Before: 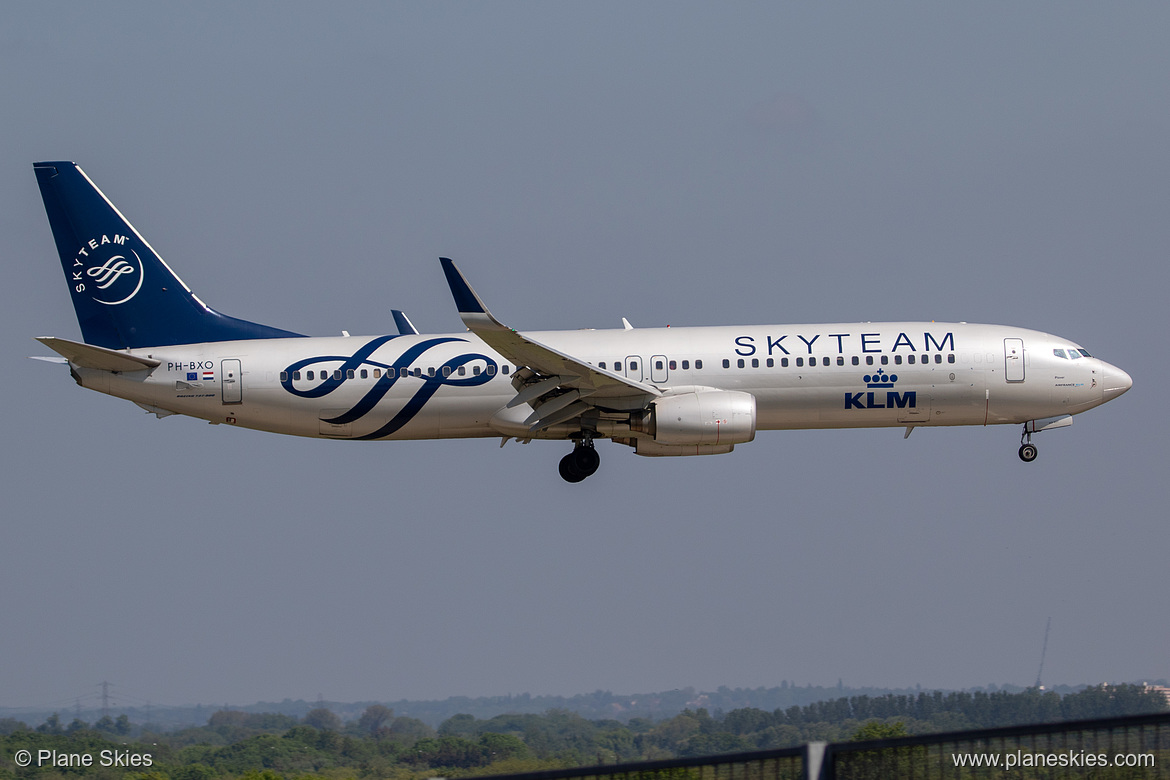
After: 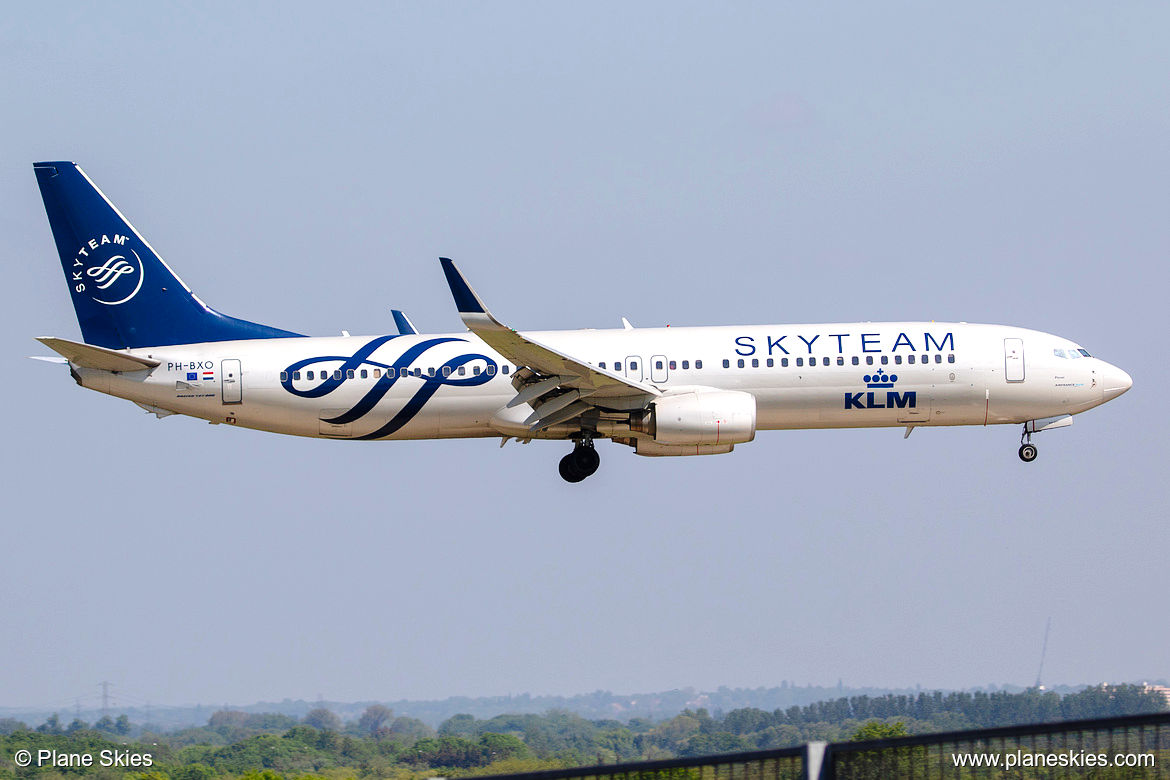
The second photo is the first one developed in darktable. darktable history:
tone curve: curves: ch0 [(0, 0) (0.037, 0.025) (0.131, 0.093) (0.275, 0.256) (0.476, 0.517) (0.607, 0.667) (0.691, 0.745) (0.789, 0.836) (0.911, 0.925) (0.997, 0.995)]; ch1 [(0, 0) (0.301, 0.3) (0.444, 0.45) (0.493, 0.495) (0.507, 0.503) (0.534, 0.533) (0.582, 0.58) (0.658, 0.693) (0.746, 0.77) (1, 1)]; ch2 [(0, 0) (0.246, 0.233) (0.36, 0.352) (0.415, 0.418) (0.476, 0.492) (0.502, 0.504) (0.525, 0.518) (0.539, 0.544) (0.586, 0.602) (0.634, 0.651) (0.706, 0.727) (0.853, 0.852) (1, 0.951)], preserve colors none
contrast brightness saturation: contrast 0.035, brightness 0.059, saturation 0.129
exposure: black level correction 0, exposure 0.695 EV, compensate exposure bias true, compensate highlight preservation false
